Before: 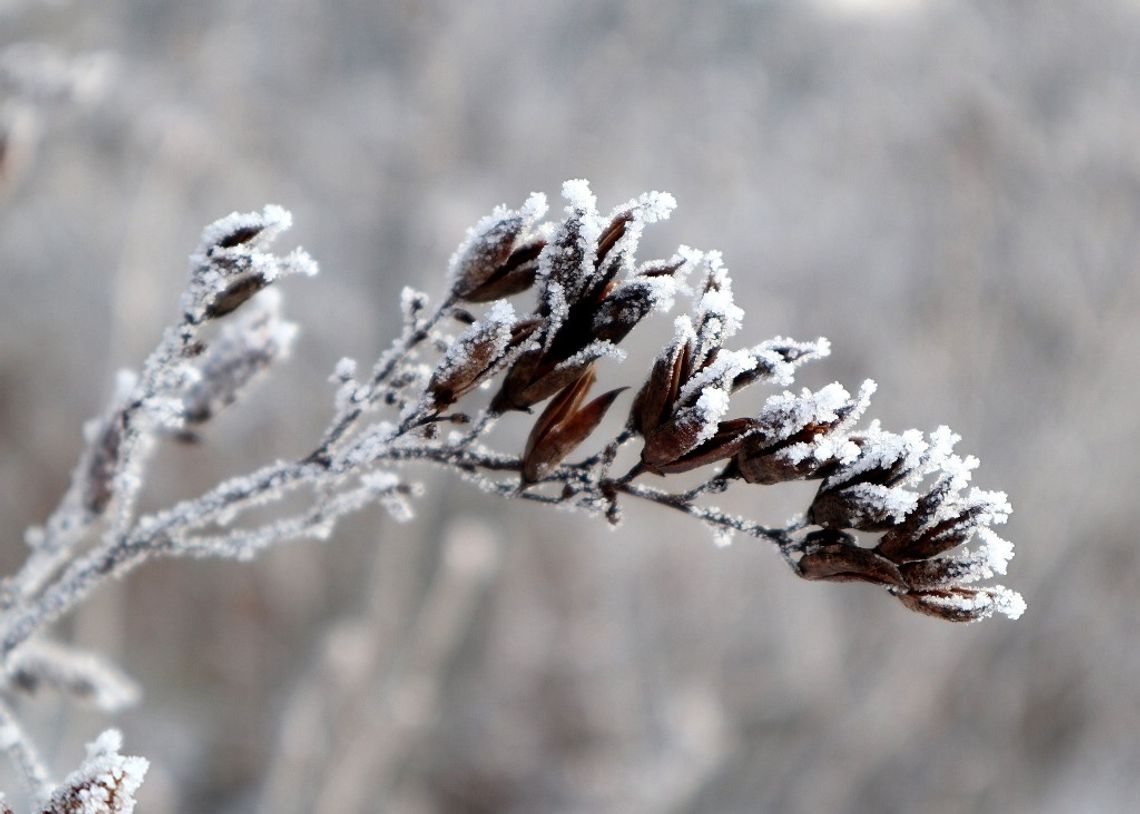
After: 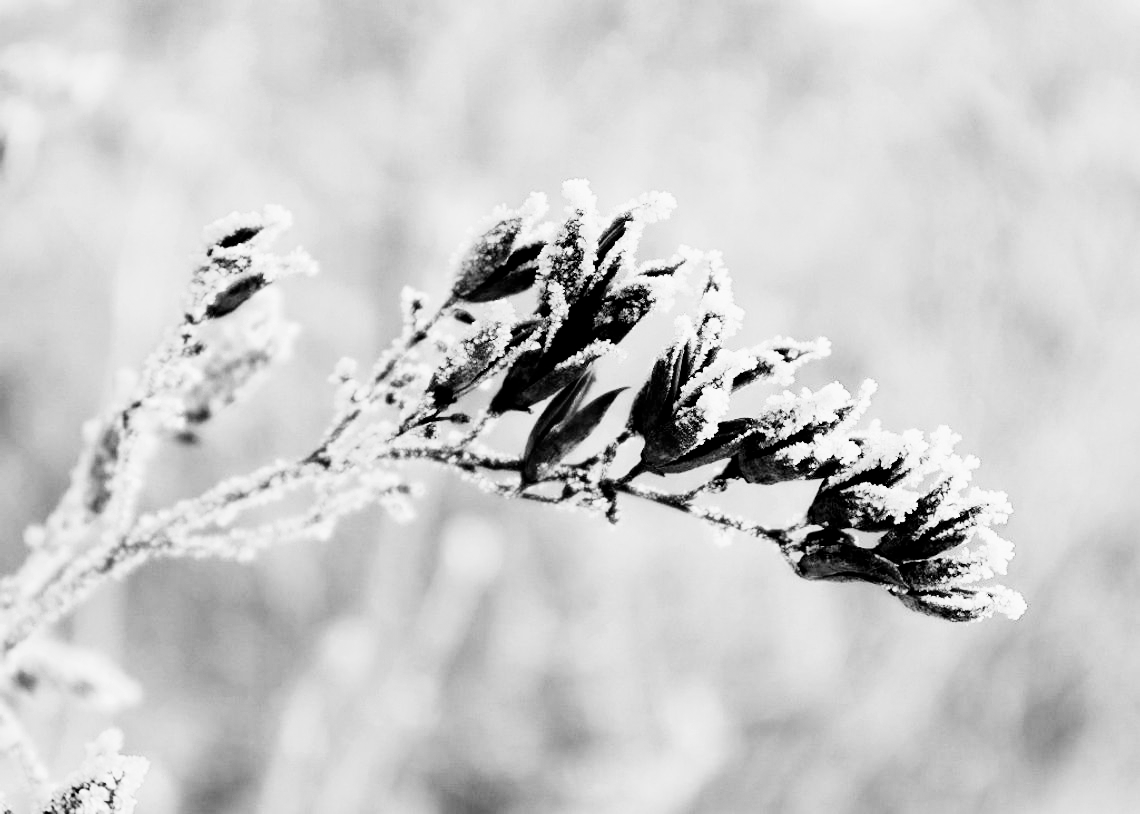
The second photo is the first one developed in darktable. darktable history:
contrast equalizer: octaves 7, y [[0.6 ×6], [0.55 ×6], [0 ×6], [0 ×6], [0 ×6]], mix 0.3
color zones: curves: ch0 [(0, 0.5) (0.125, 0.4) (0.25, 0.5) (0.375, 0.4) (0.5, 0.4) (0.625, 0.35) (0.75, 0.35) (0.875, 0.5)]; ch1 [(0, 0.35) (0.125, 0.45) (0.25, 0.35) (0.375, 0.35) (0.5, 0.35) (0.625, 0.35) (0.75, 0.45) (0.875, 0.35)]; ch2 [(0, 0.6) (0.125, 0.5) (0.25, 0.5) (0.375, 0.6) (0.5, 0.6) (0.625, 0.5) (0.75, 0.5) (0.875, 0.5)]
denoise (profiled): strength 1.2, preserve shadows 0, a [-1, 0, 0], y [[0.5 ×7] ×4, [0 ×7], [0.5 ×7]], compensate highlight preservation false
monochrome: on, module defaults
sharpen: amount 0.2
rgb curve: curves: ch0 [(0, 0) (0.21, 0.15) (0.24, 0.21) (0.5, 0.75) (0.75, 0.96) (0.89, 0.99) (1, 1)]; ch1 [(0, 0.02) (0.21, 0.13) (0.25, 0.2) (0.5, 0.67) (0.75, 0.9) (0.89, 0.97) (1, 1)]; ch2 [(0, 0.02) (0.21, 0.13) (0.25, 0.2) (0.5, 0.67) (0.75, 0.9) (0.89, 0.97) (1, 1)], compensate middle gray true
color balance rgb: shadows lift › chroma 1%, shadows lift › hue 113°, highlights gain › chroma 0.2%, highlights gain › hue 333°, perceptual saturation grading › global saturation 20%, perceptual saturation grading › highlights -50%, perceptual saturation grading › shadows 25%, contrast -30%
